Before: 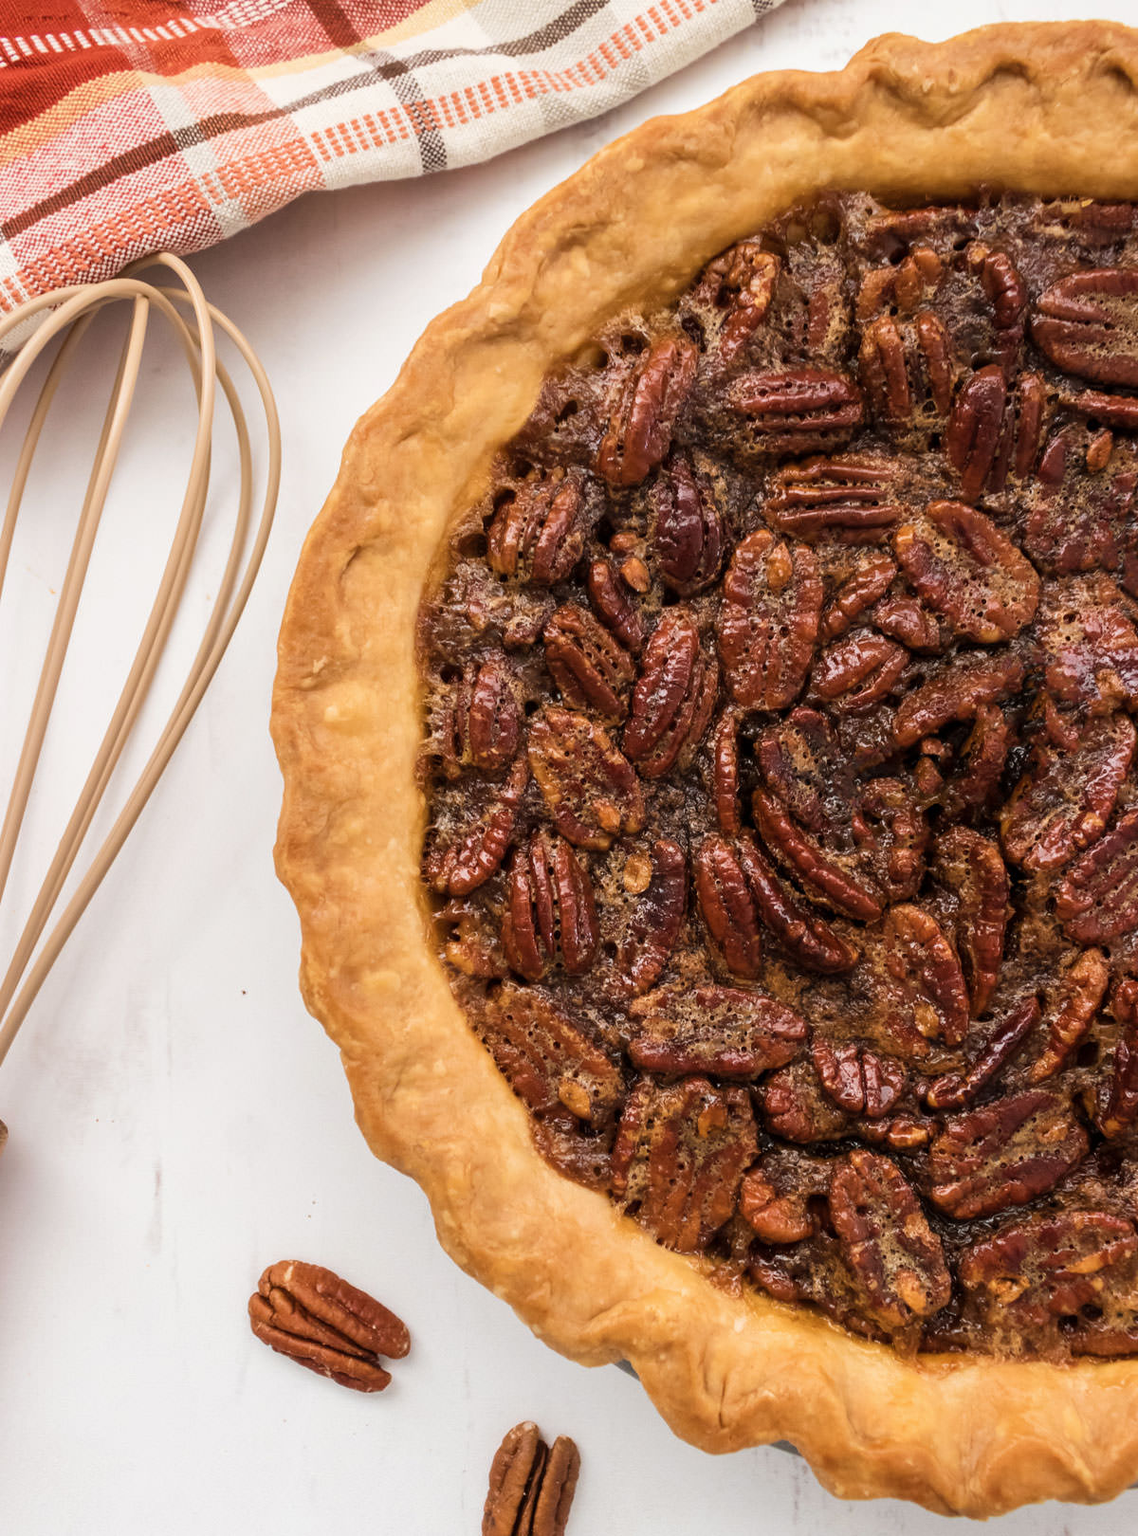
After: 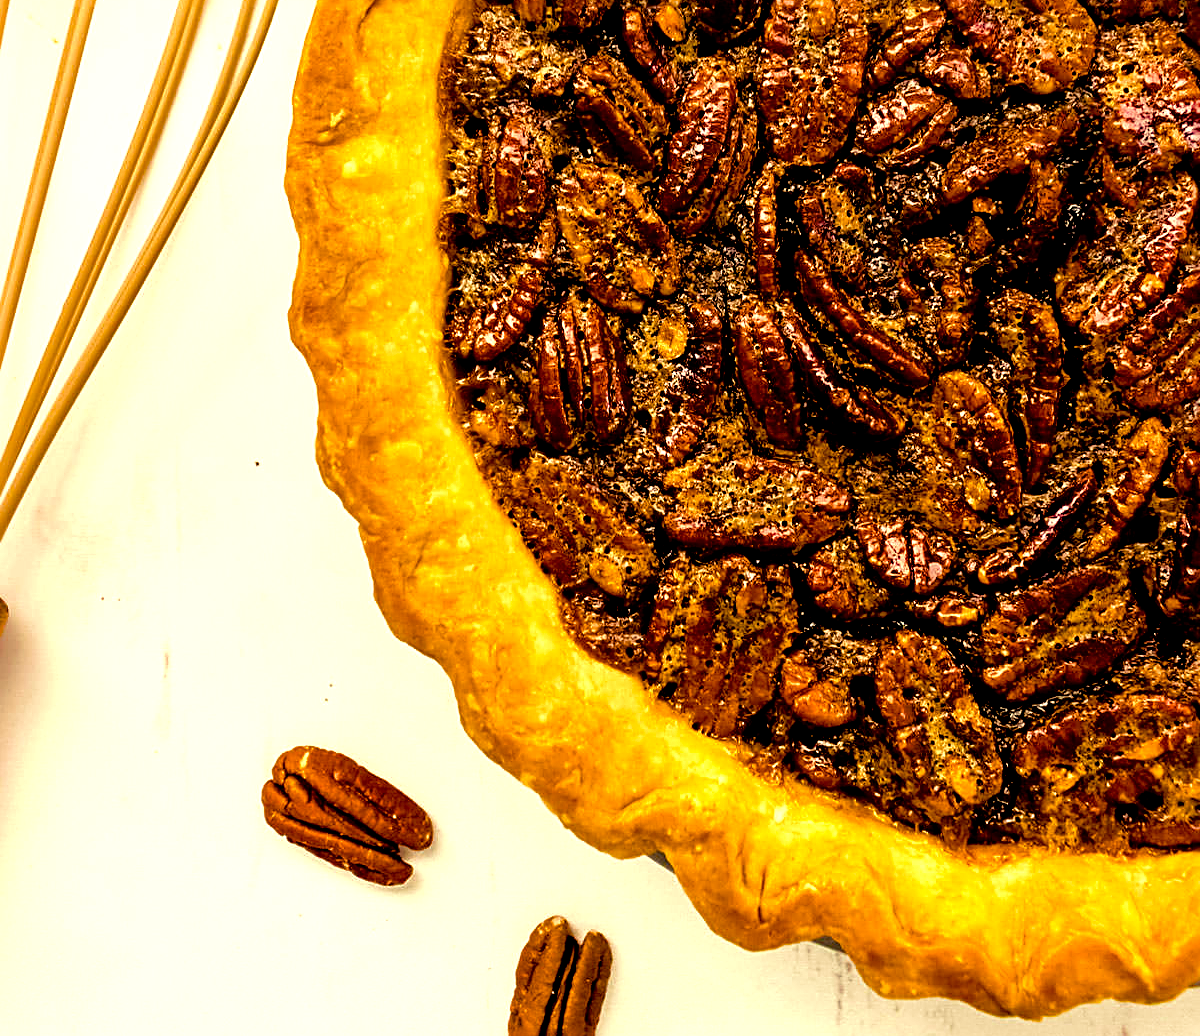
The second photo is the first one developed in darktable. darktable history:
crop and rotate: top 36.008%
exposure: black level correction 0.023, exposure 0.183 EV, compensate highlight preservation false
local contrast: mode bilateral grid, contrast 24, coarseness 61, detail 152%, midtone range 0.2
color balance rgb: highlights gain › chroma 7.972%, highlights gain › hue 85.28°, linear chroma grading › global chroma 8.745%, perceptual saturation grading › global saturation 39.956%, perceptual saturation grading › highlights -25.203%, perceptual saturation grading › mid-tones 34.642%, perceptual saturation grading › shadows 35.72%, perceptual brilliance grading › global brilliance 12.109%
haze removal: compatibility mode true, adaptive false
velvia: on, module defaults
sharpen: radius 2.536, amount 0.628
